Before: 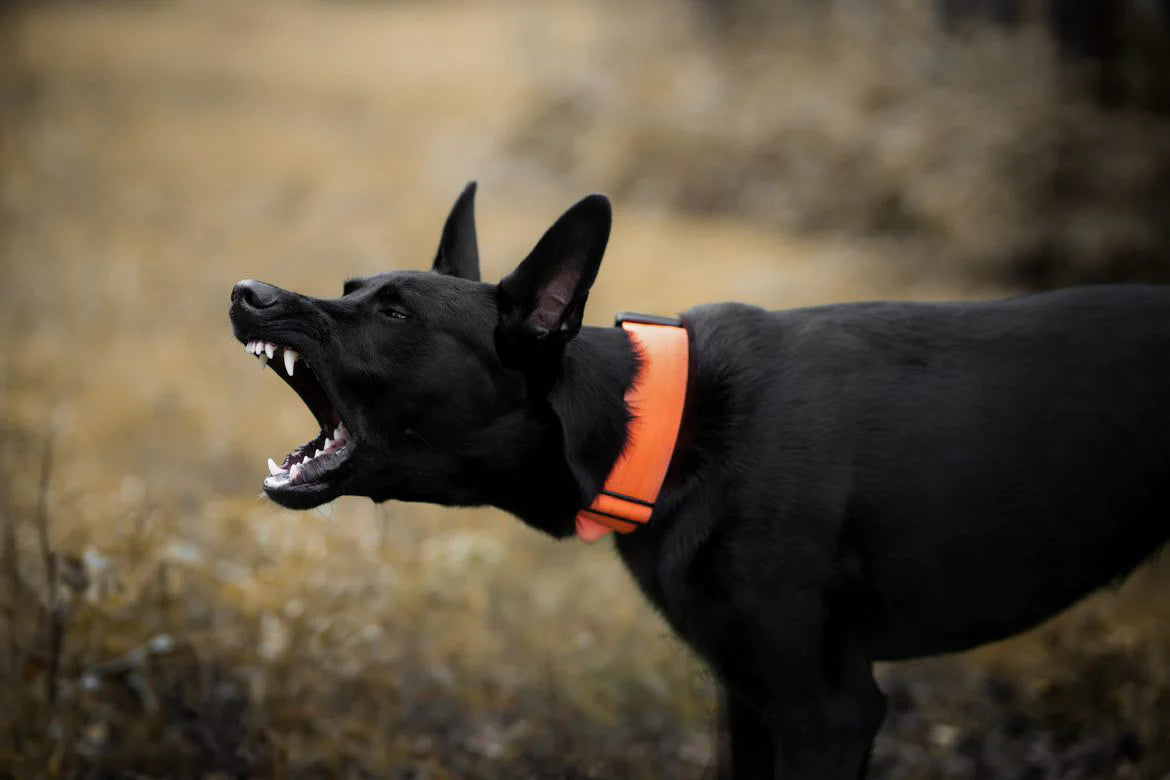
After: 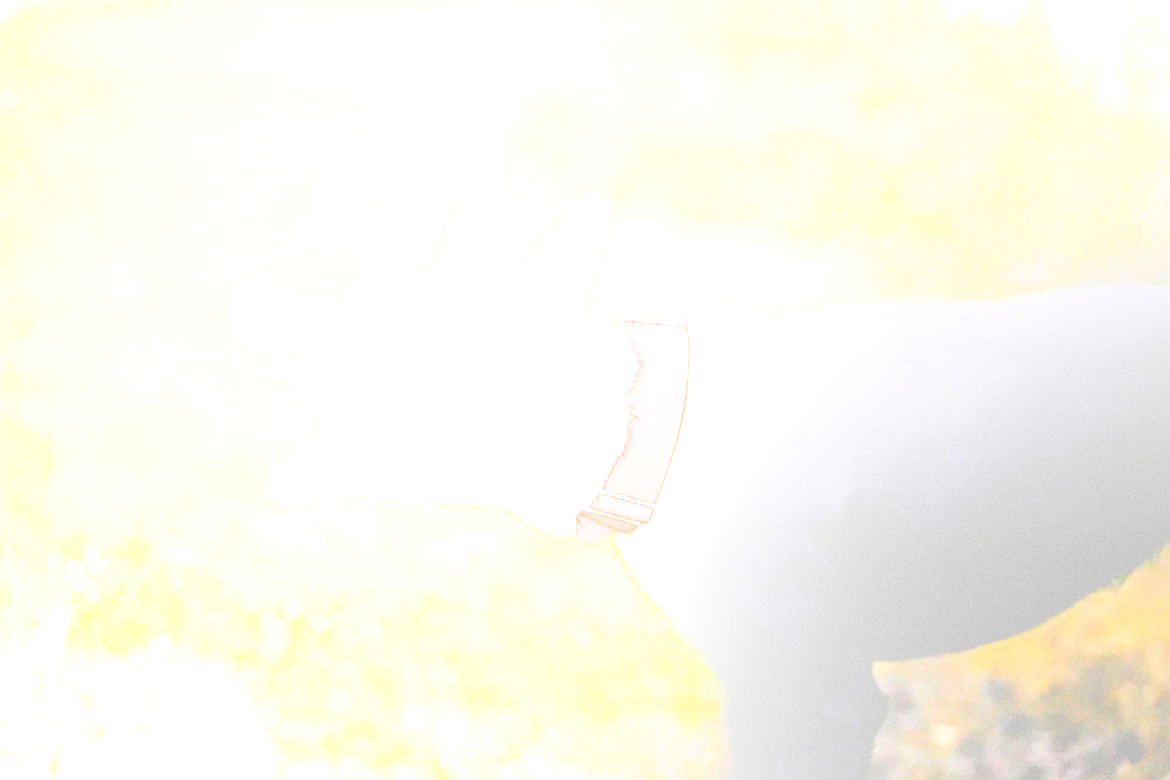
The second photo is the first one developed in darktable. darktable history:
bloom: size 85%, threshold 5%, strength 85%
exposure: exposure 3 EV, compensate highlight preservation false
sharpen: on, module defaults
grain: coarseness 0.09 ISO
filmic rgb: black relative exposure -5 EV, hardness 2.88, contrast 1.4, highlights saturation mix -30%
